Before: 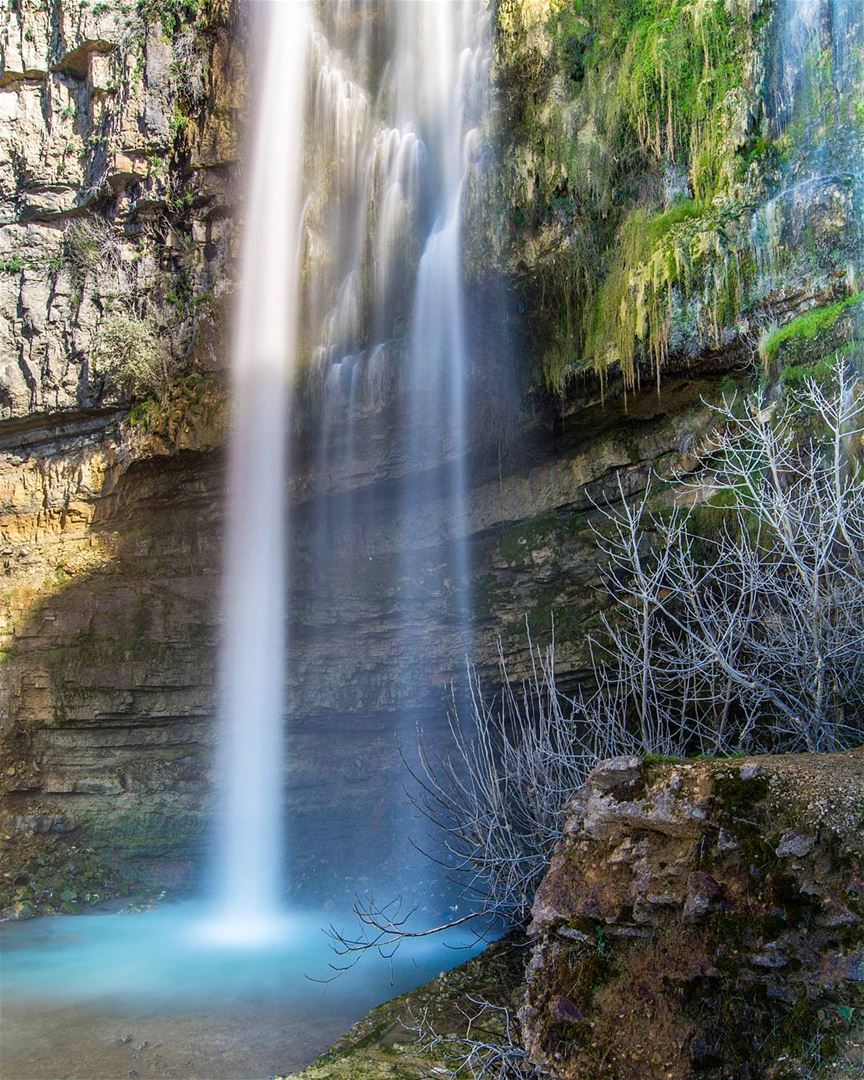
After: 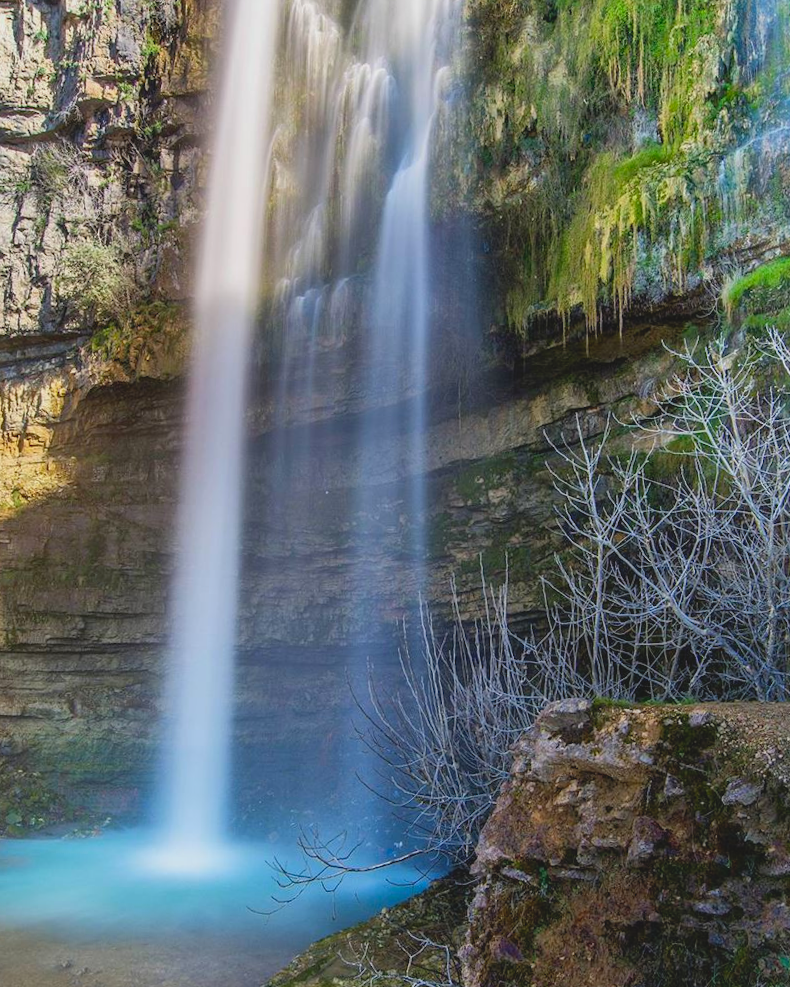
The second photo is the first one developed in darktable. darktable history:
lowpass: radius 0.1, contrast 0.85, saturation 1.1, unbound 0
shadows and highlights: shadows 25, highlights -48, soften with gaussian
crop and rotate: angle -1.96°, left 3.097%, top 4.154%, right 1.586%, bottom 0.529%
